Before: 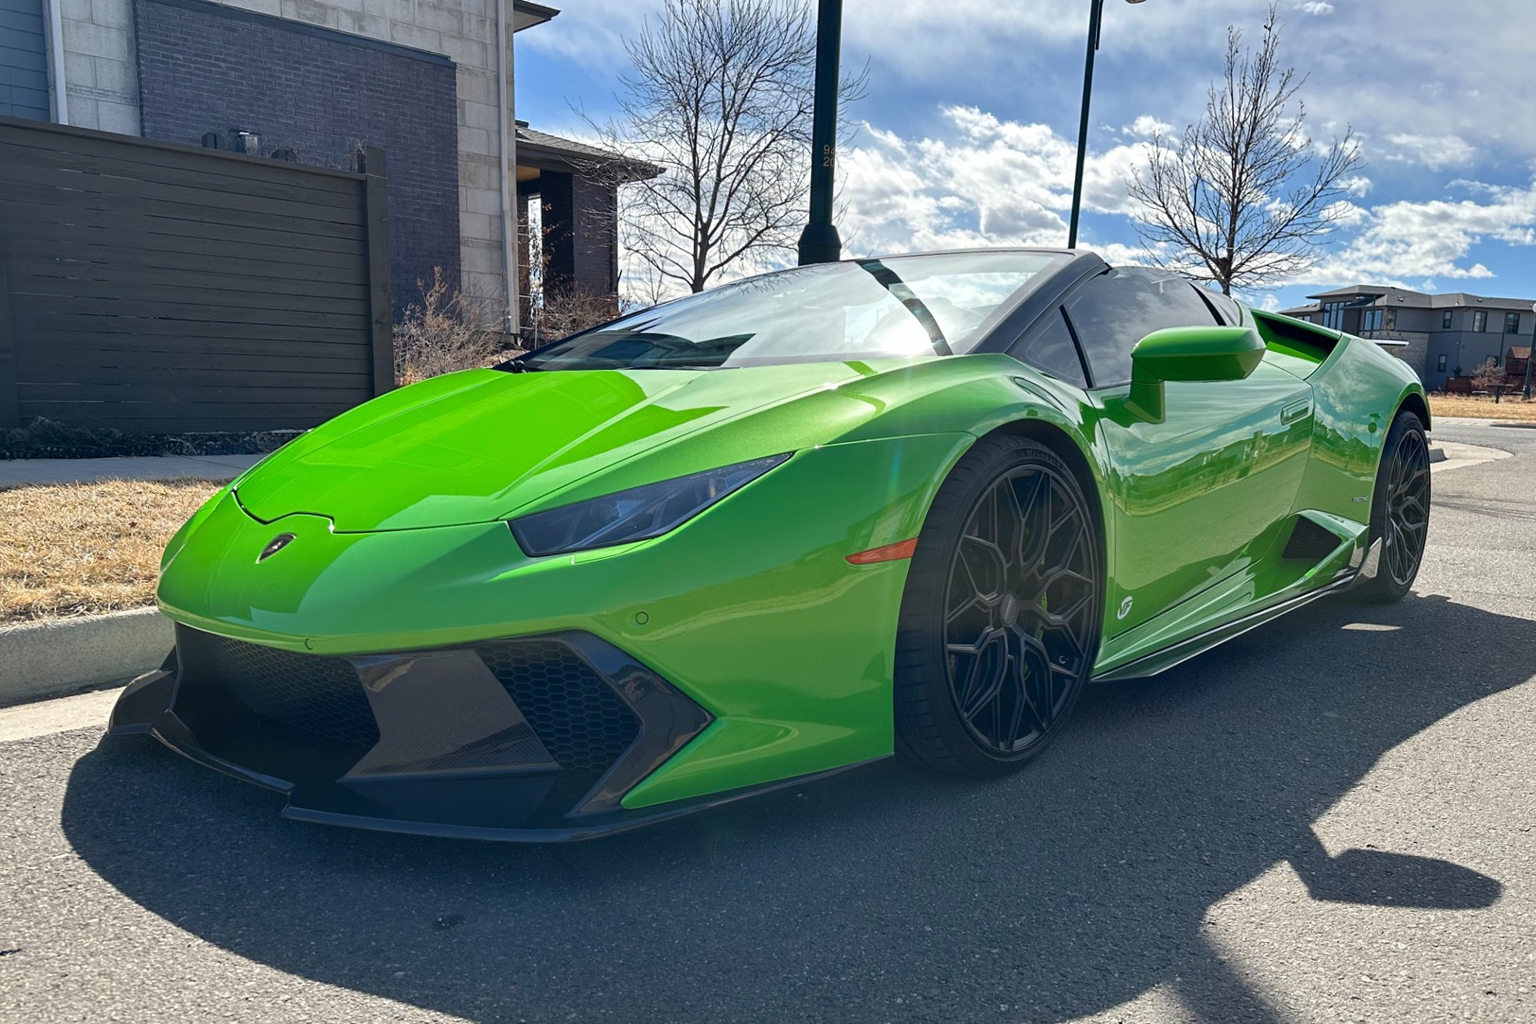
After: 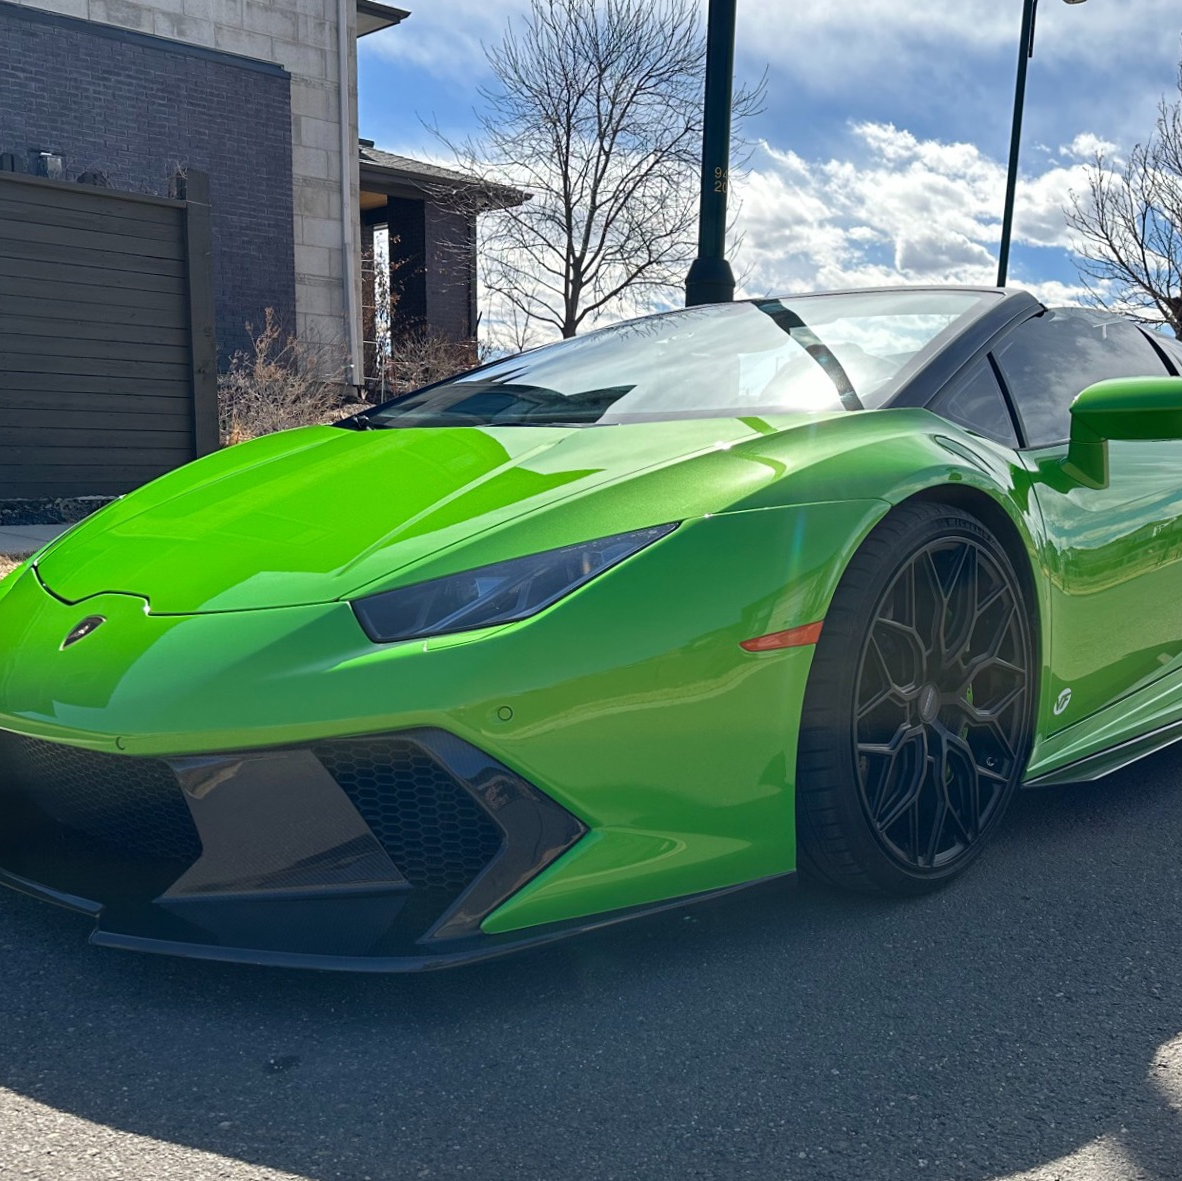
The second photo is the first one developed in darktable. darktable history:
crop and rotate: left 13.348%, right 19.969%
